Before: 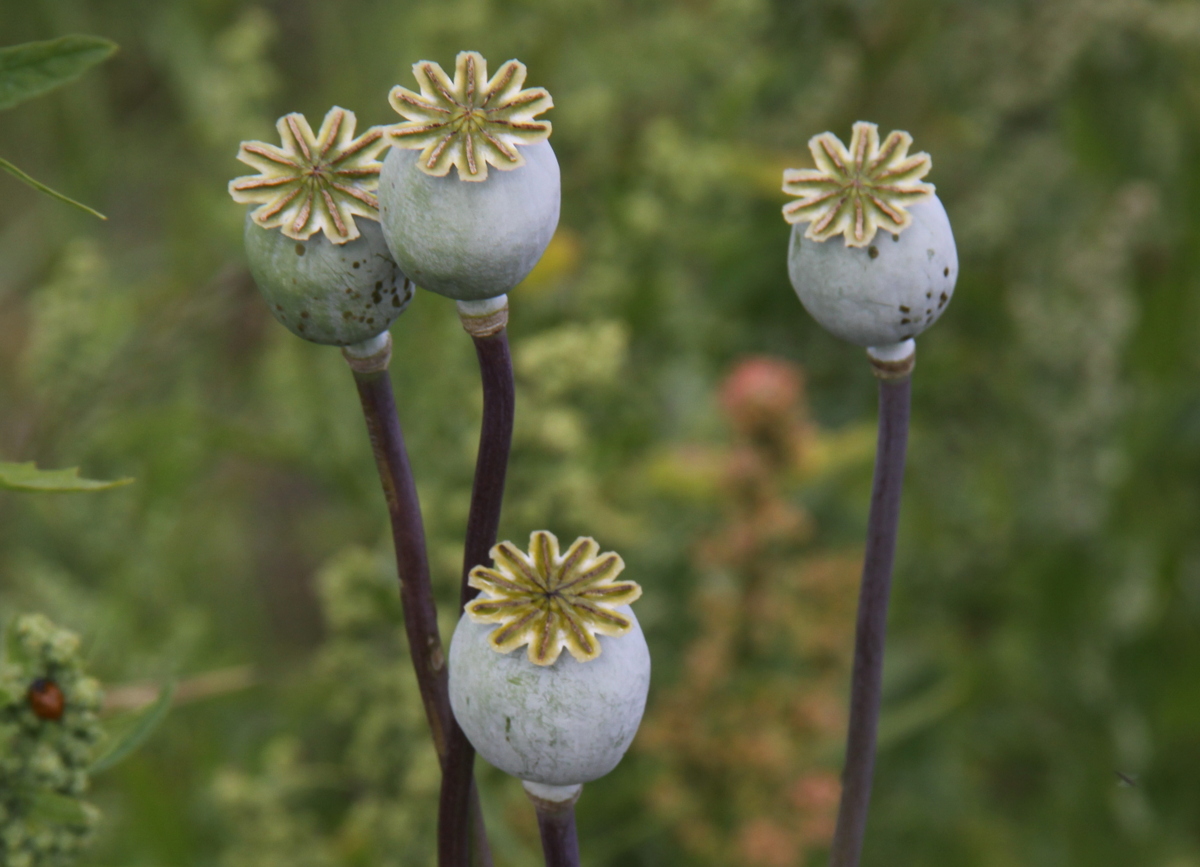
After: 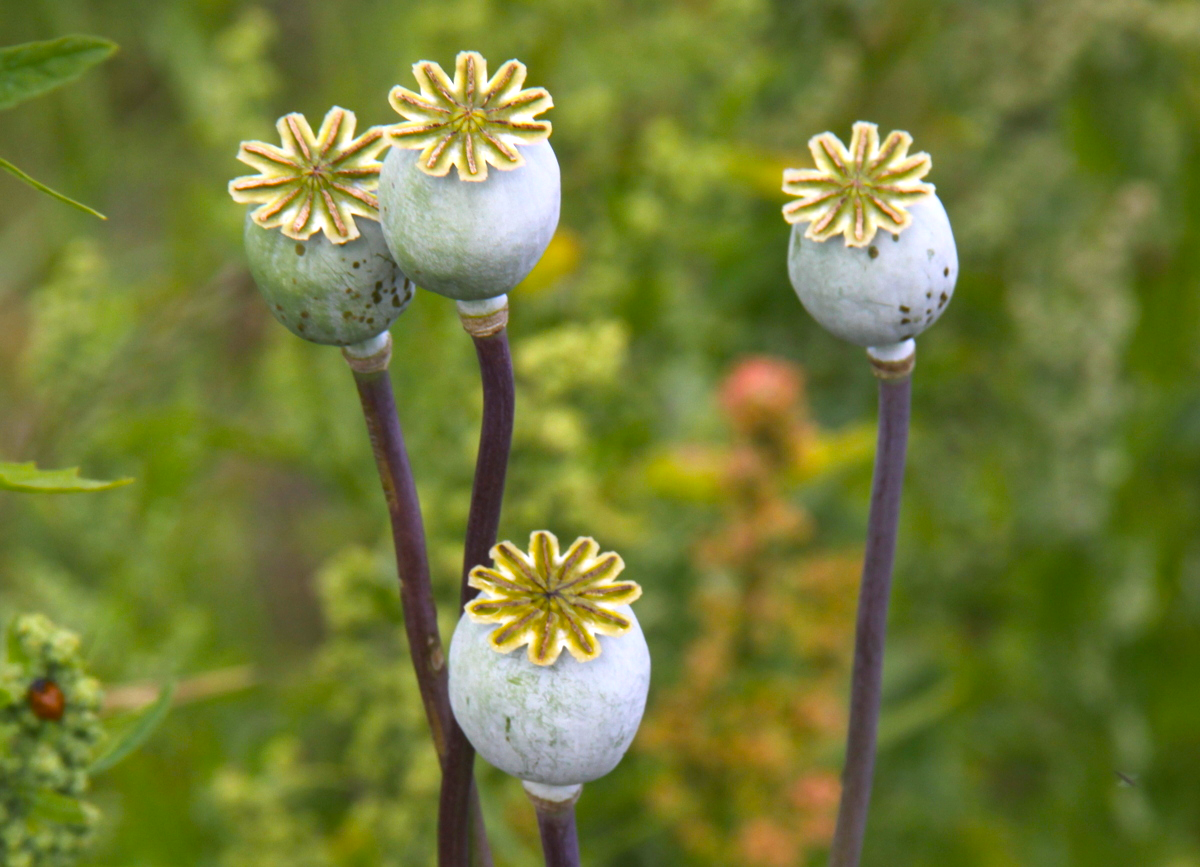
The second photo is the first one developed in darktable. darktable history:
color balance rgb: perceptual saturation grading › global saturation 25%, global vibrance 20%
exposure: exposure 0.74 EV, compensate highlight preservation false
